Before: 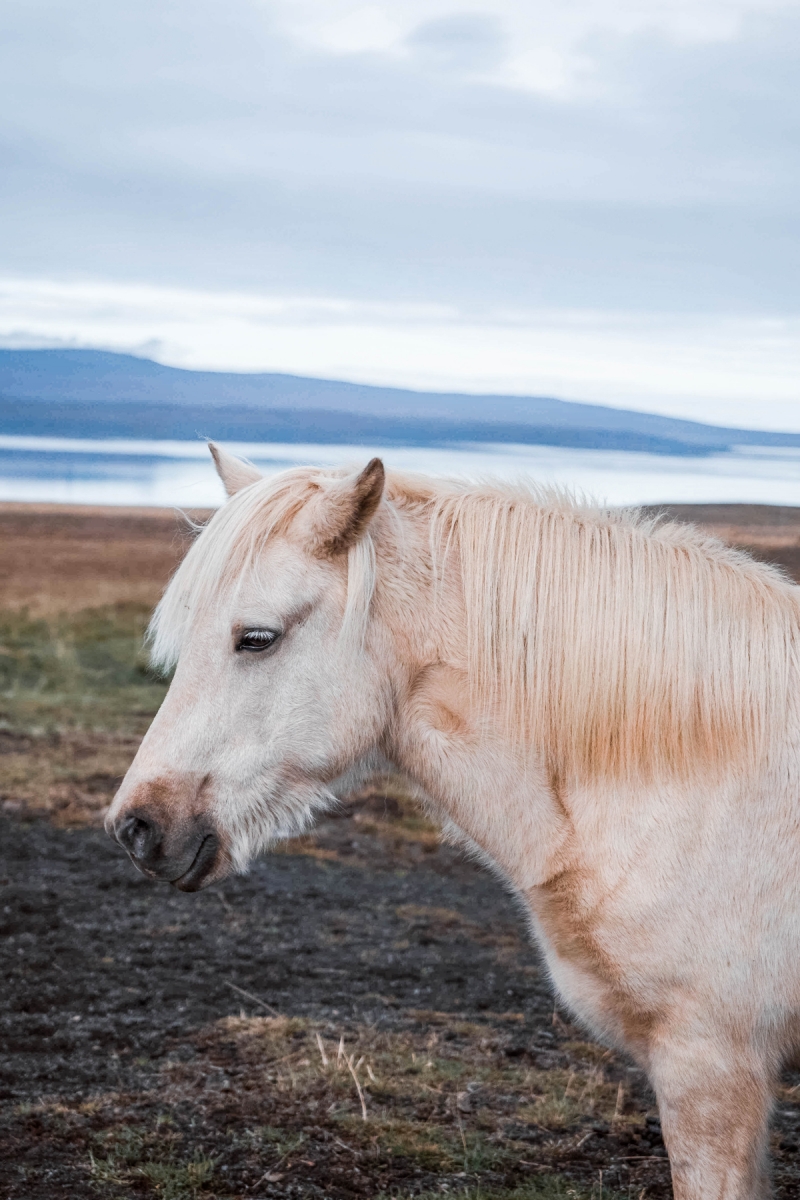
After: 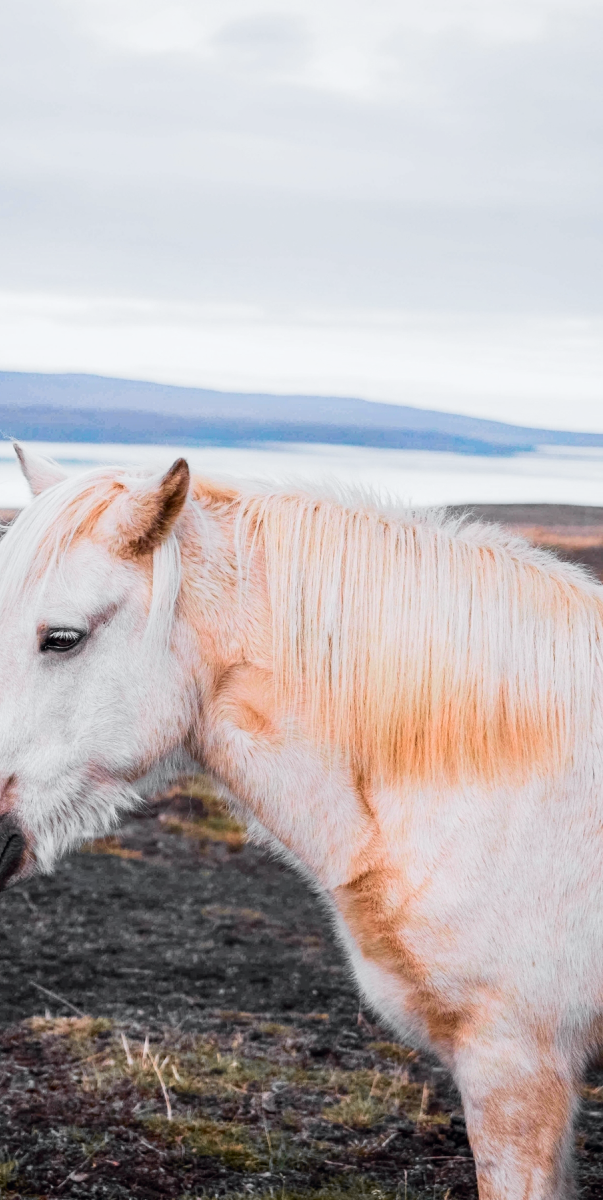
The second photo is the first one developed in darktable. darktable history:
crop and rotate: left 24.6%
tone curve: curves: ch0 [(0, 0) (0.071, 0.047) (0.266, 0.26) (0.491, 0.552) (0.753, 0.818) (1, 0.983)]; ch1 [(0, 0) (0.346, 0.307) (0.408, 0.369) (0.463, 0.443) (0.482, 0.493) (0.502, 0.5) (0.517, 0.518) (0.546, 0.576) (0.588, 0.643) (0.651, 0.709) (1, 1)]; ch2 [(0, 0) (0.346, 0.34) (0.434, 0.46) (0.485, 0.494) (0.5, 0.494) (0.517, 0.503) (0.535, 0.545) (0.583, 0.634) (0.625, 0.686) (1, 1)], color space Lab, independent channels, preserve colors none
